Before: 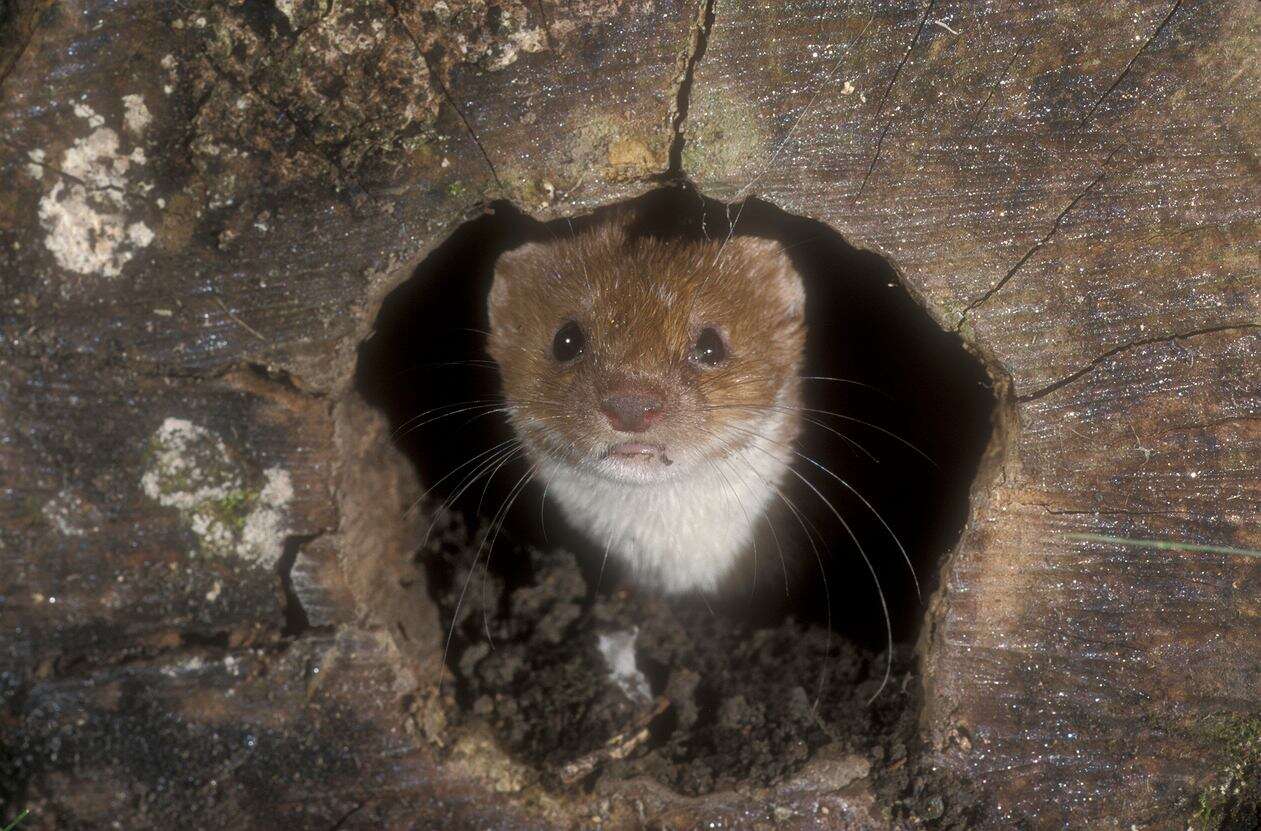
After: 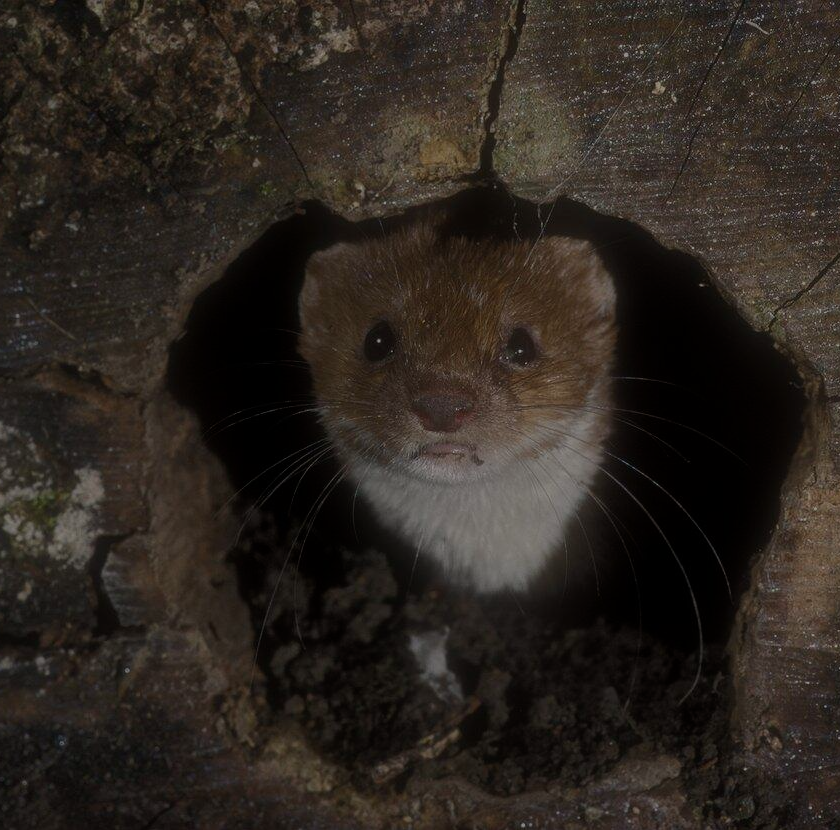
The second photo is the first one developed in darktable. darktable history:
tone equalizer: -8 EV -2 EV, -7 EV -2 EV, -6 EV -2 EV, -5 EV -2 EV, -4 EV -2 EV, -3 EV -2 EV, -2 EV -2 EV, -1 EV -1.63 EV, +0 EV -2 EV
crop and rotate: left 15.055%, right 18.278%
